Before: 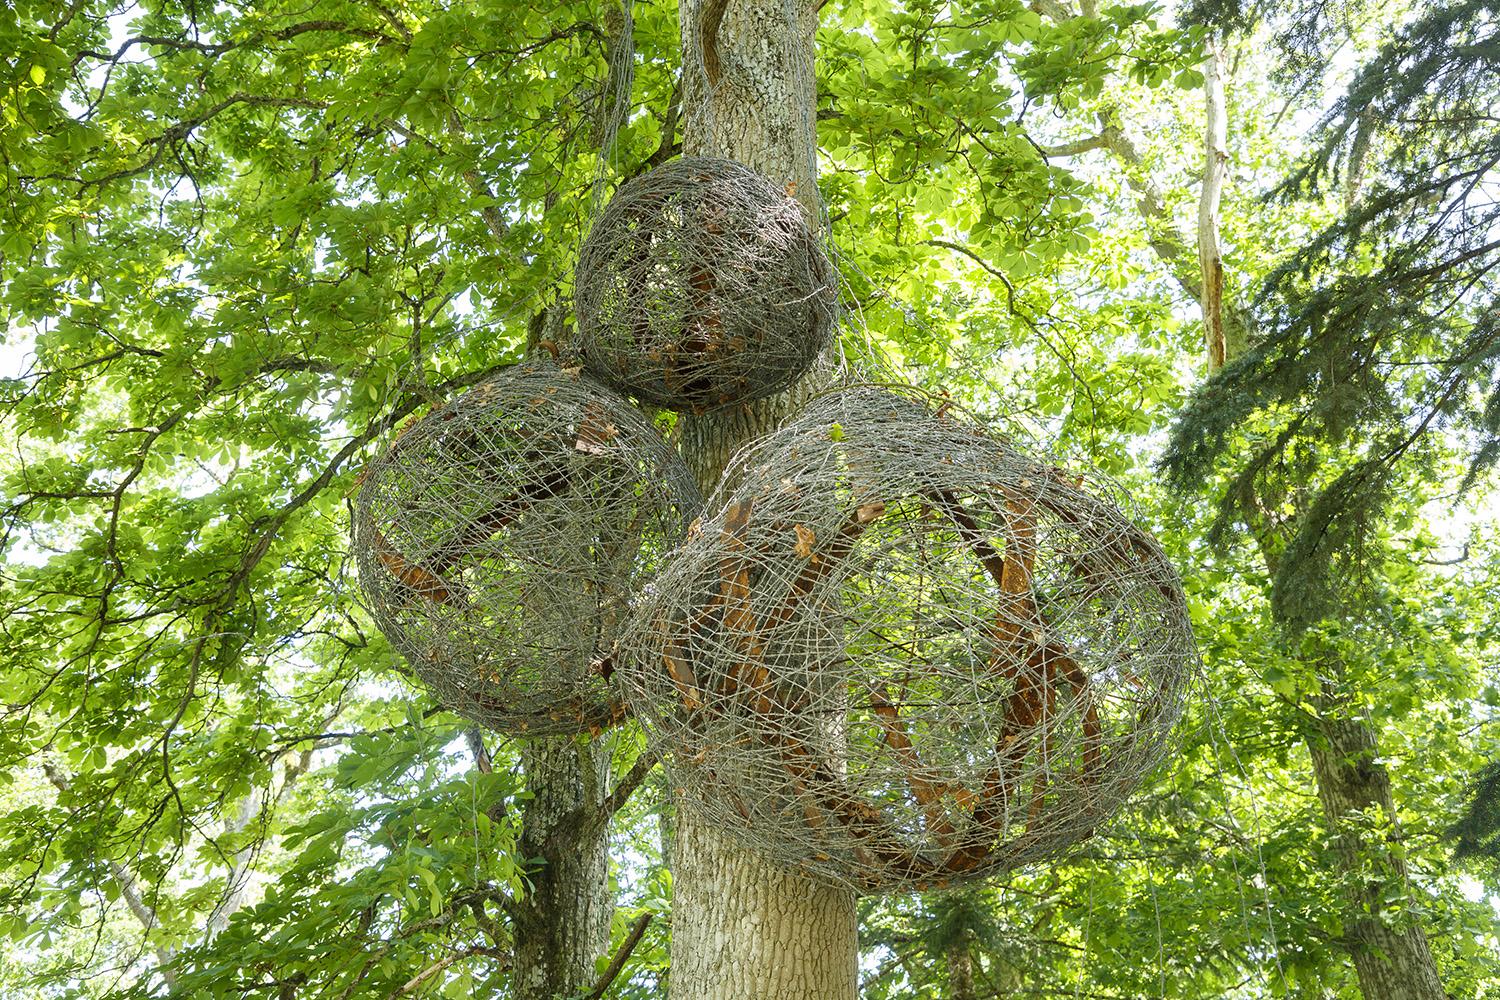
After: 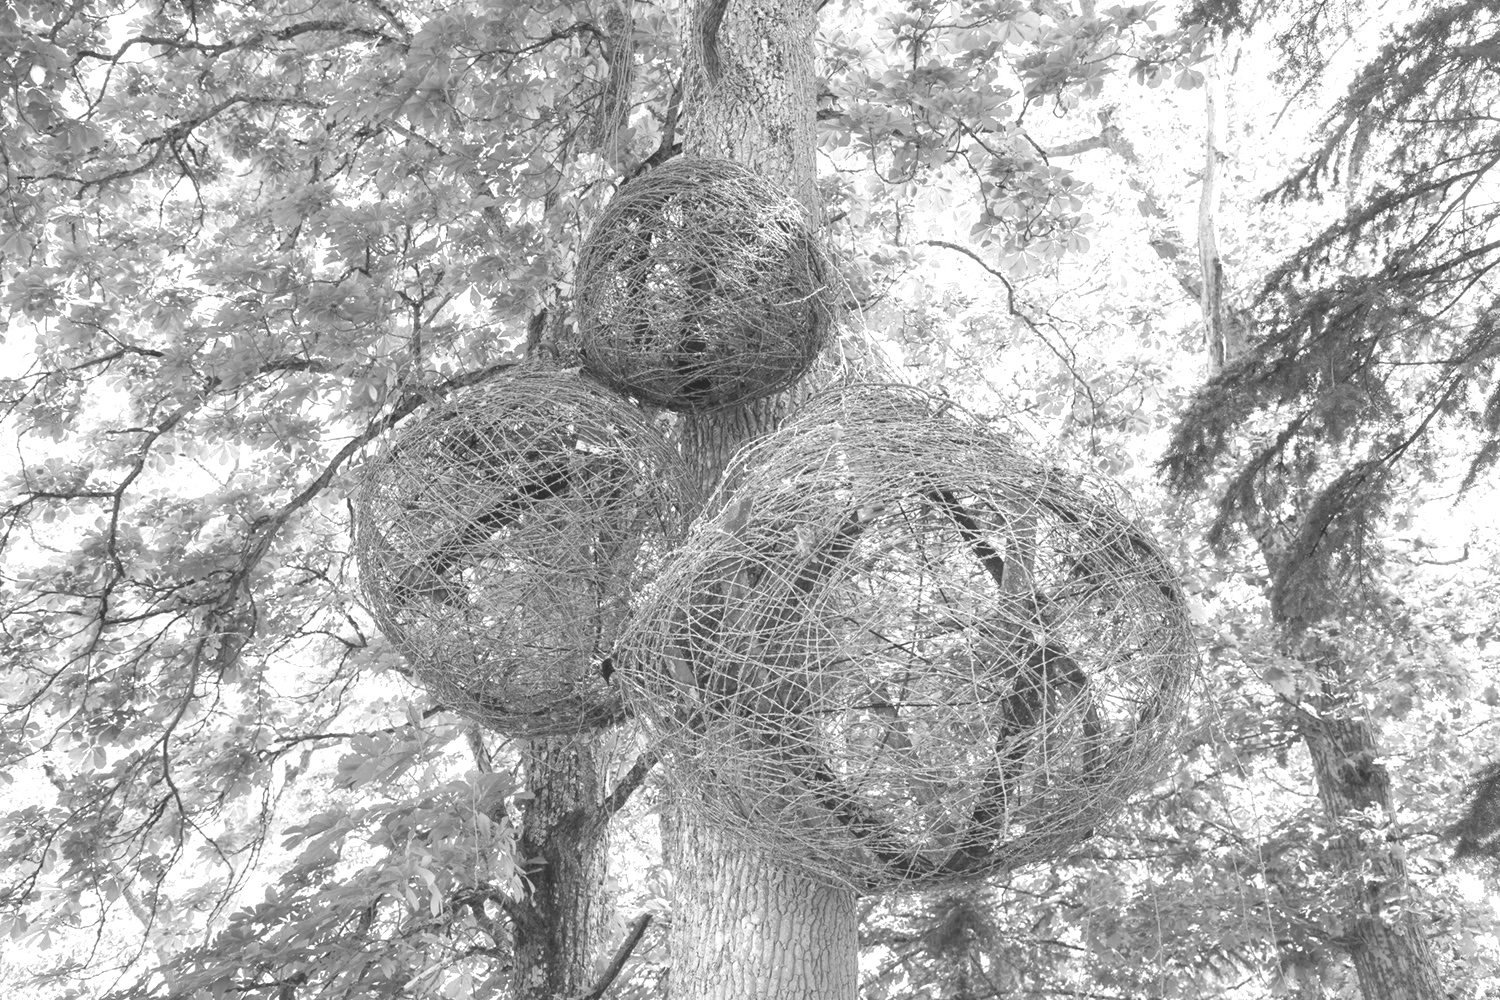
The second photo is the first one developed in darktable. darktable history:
monochrome: on, module defaults
color correction: highlights a* 3.84, highlights b* 5.07
colorize: saturation 60%, source mix 100%
lowpass: radius 0.5, unbound 0
